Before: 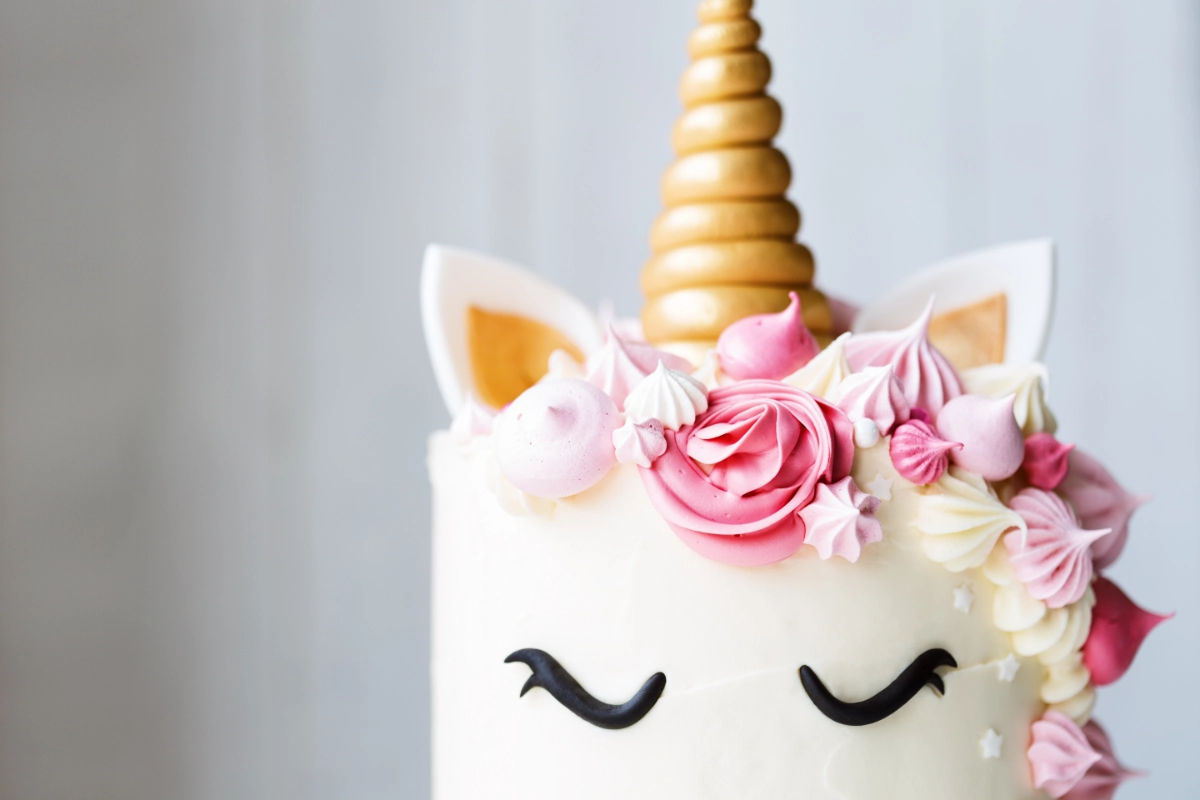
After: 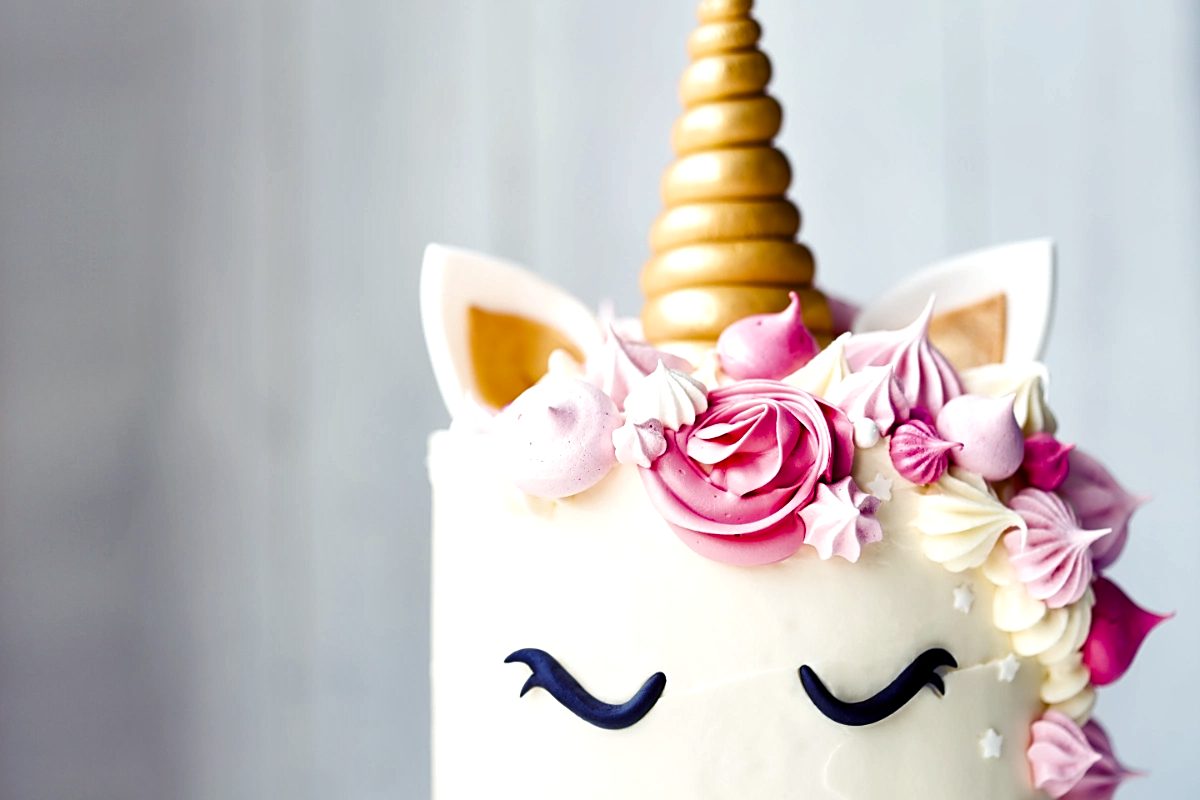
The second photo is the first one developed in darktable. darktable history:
local contrast: mode bilateral grid, contrast 100, coarseness 100, detail 165%, midtone range 0.2
sharpen: on, module defaults
color balance rgb: shadows lift › luminance -28.76%, shadows lift › chroma 15%, shadows lift › hue 270°, power › chroma 1%, power › hue 255°, highlights gain › luminance 7.14%, highlights gain › chroma 2%, highlights gain › hue 90°, global offset › luminance -0.29%, global offset › hue 260°, perceptual saturation grading › global saturation 20%, perceptual saturation grading › highlights -13.92%, perceptual saturation grading › shadows 50%
